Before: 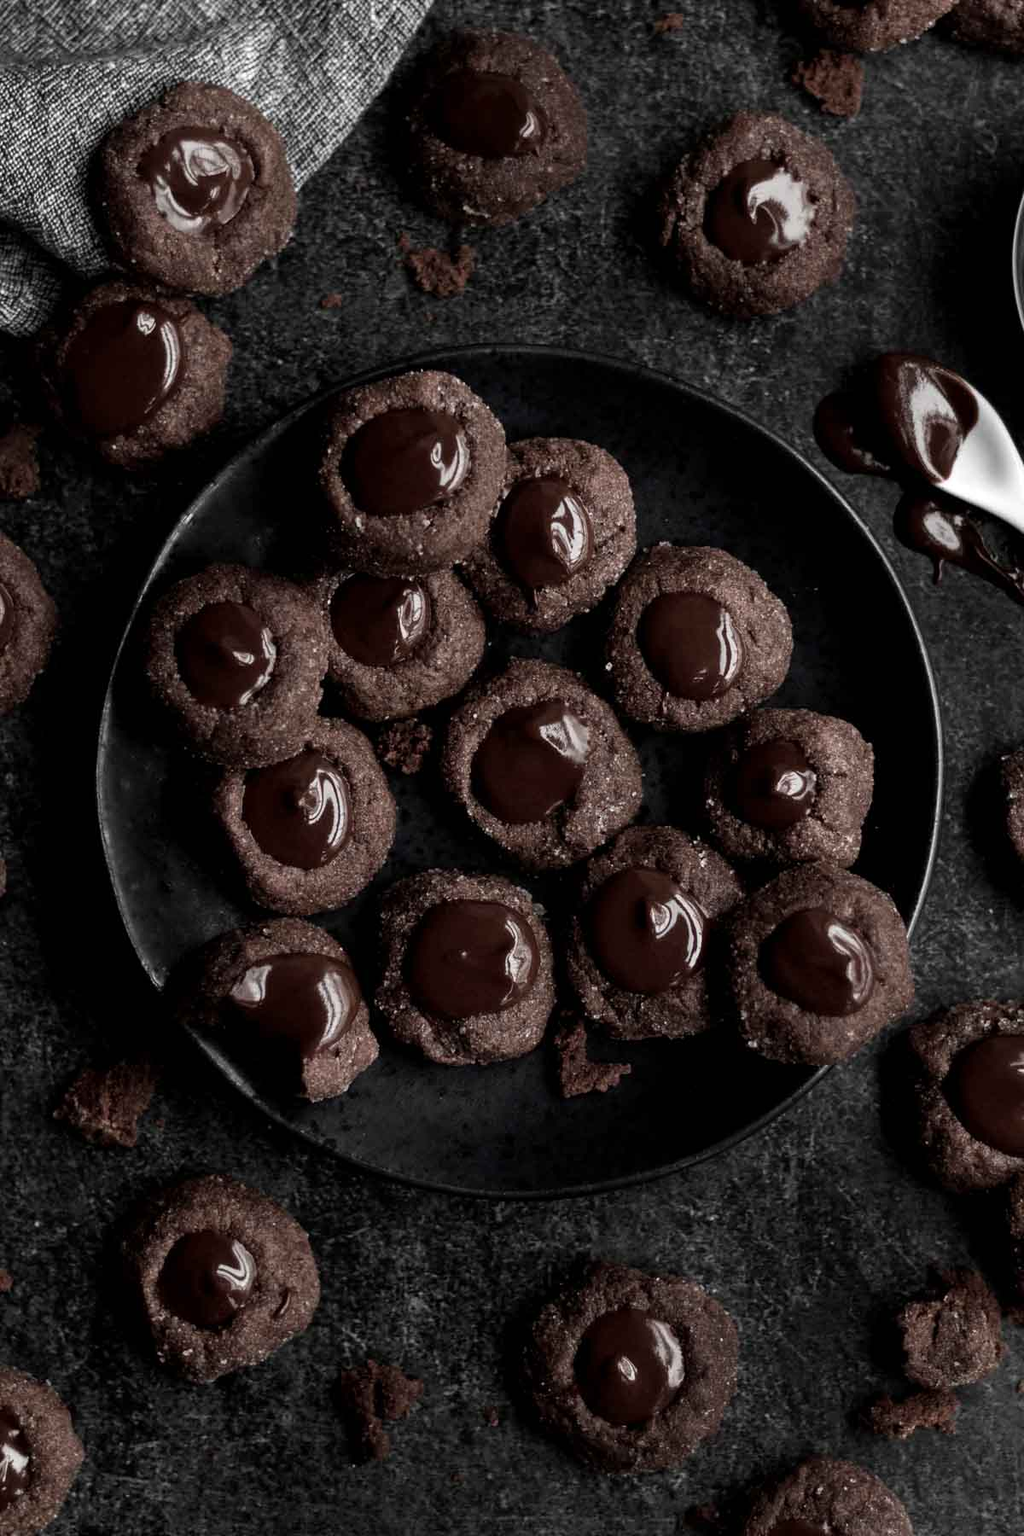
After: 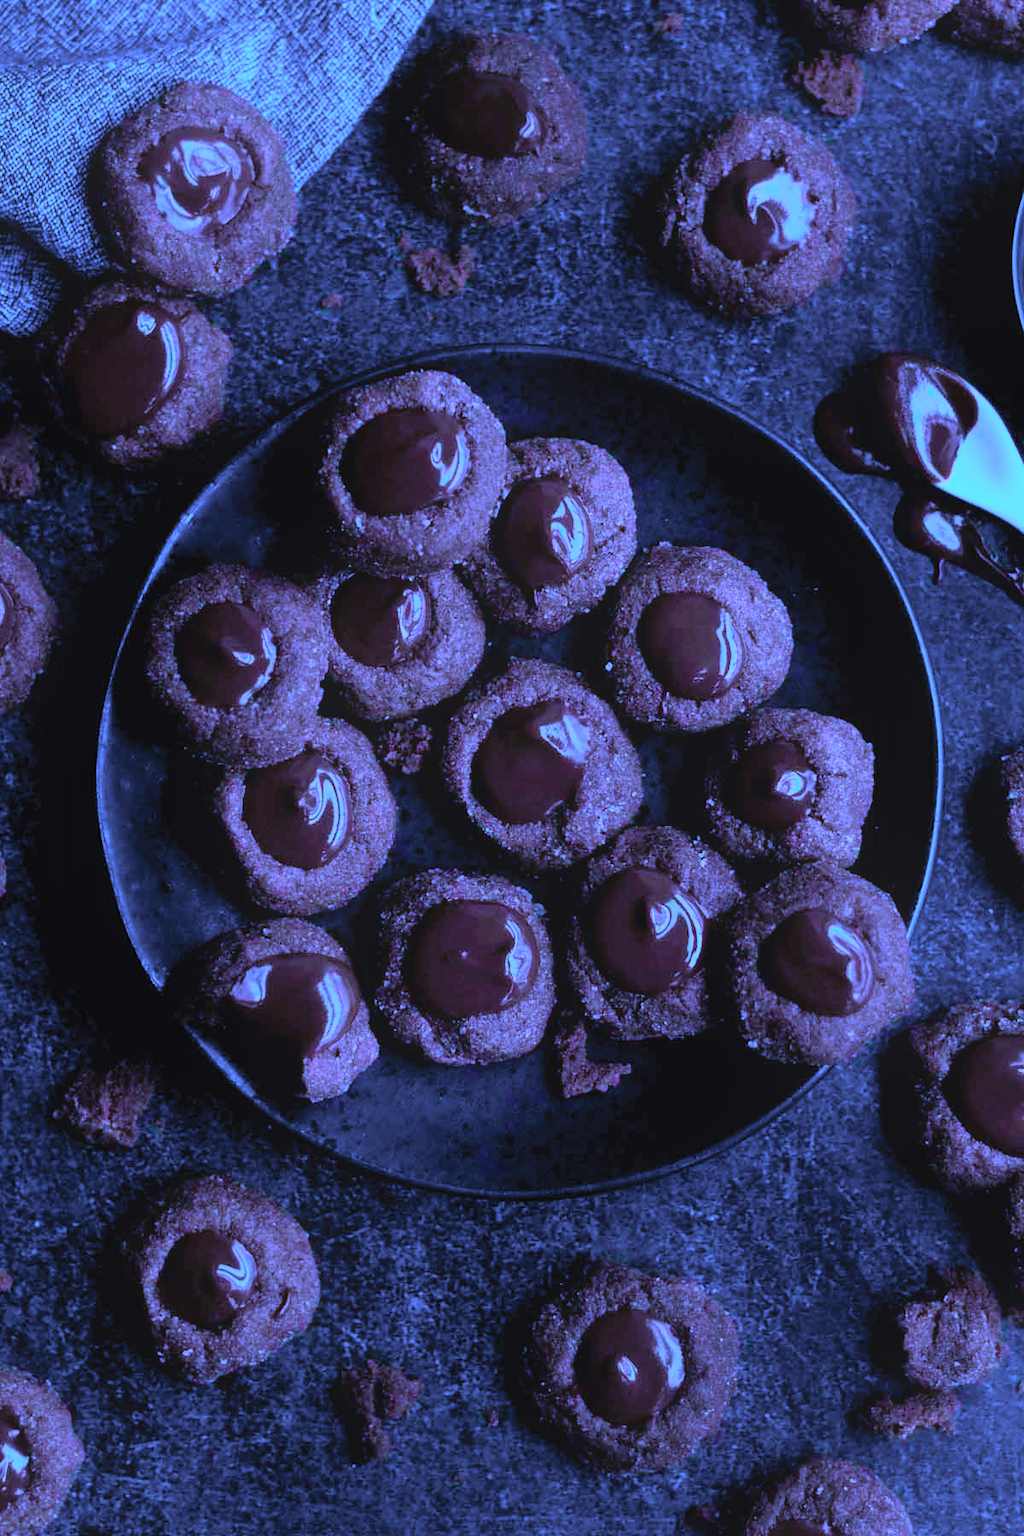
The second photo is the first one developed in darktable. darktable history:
contrast equalizer: octaves 7, y [[0.6 ×6], [0.55 ×6], [0 ×6], [0 ×6], [0 ×6]], mix -0.3
contrast brightness saturation: contrast 0.1, brightness 0.3, saturation 0.14
color calibration: output R [0.948, 0.091, -0.04, 0], output G [-0.3, 1.384, -0.085, 0], output B [-0.108, 0.061, 1.08, 0], illuminant as shot in camera, x 0.484, y 0.43, temperature 2405.29 K
